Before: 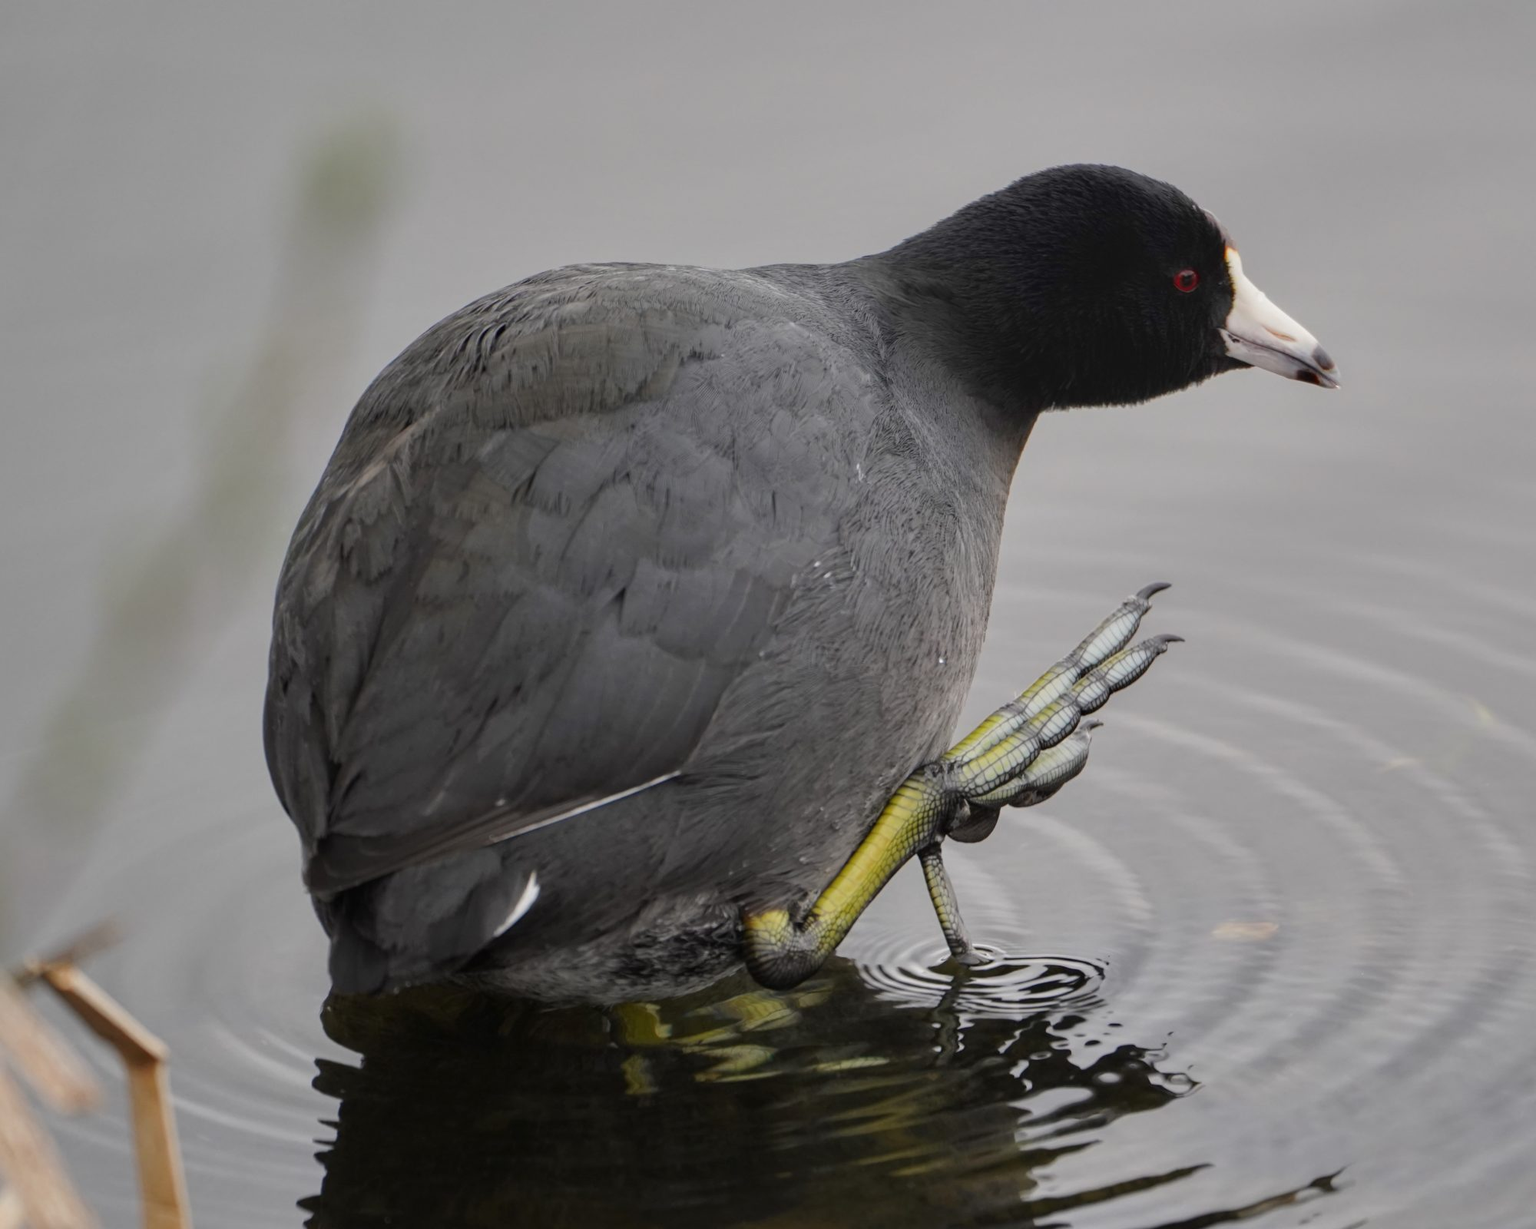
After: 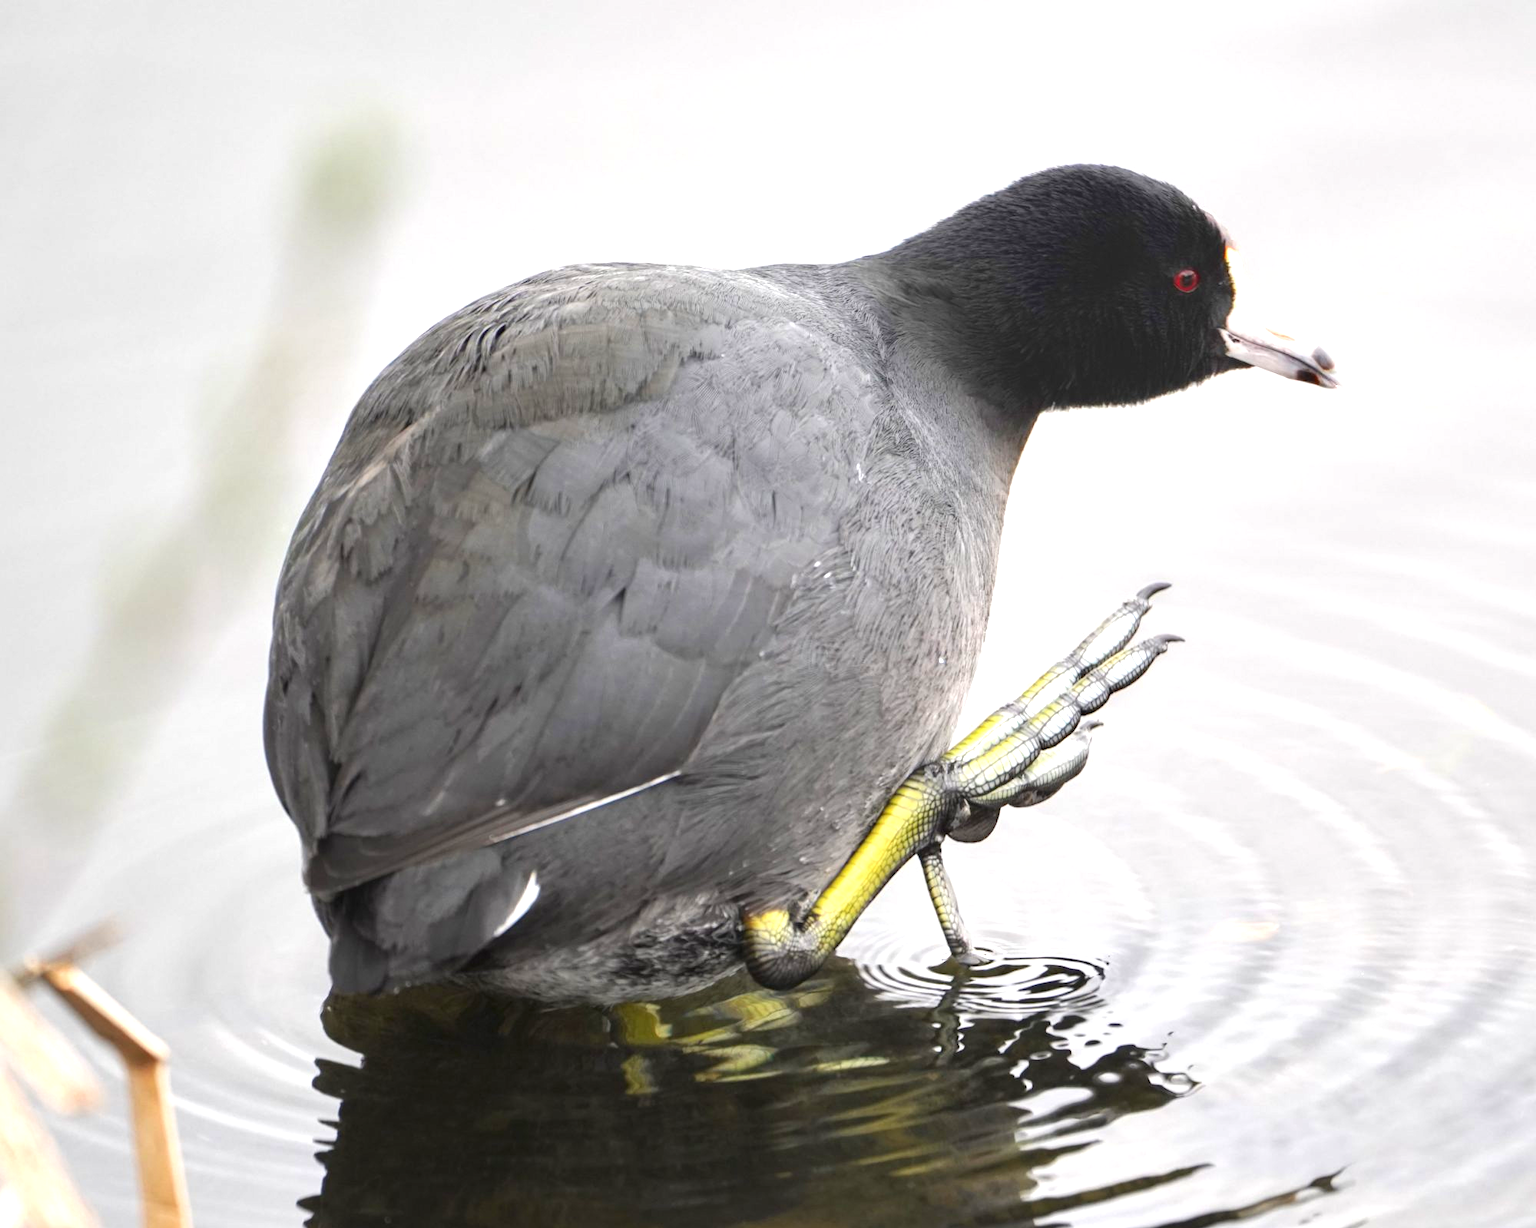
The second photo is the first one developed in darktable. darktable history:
exposure: black level correction 0, exposure 1.477 EV, compensate highlight preservation false
